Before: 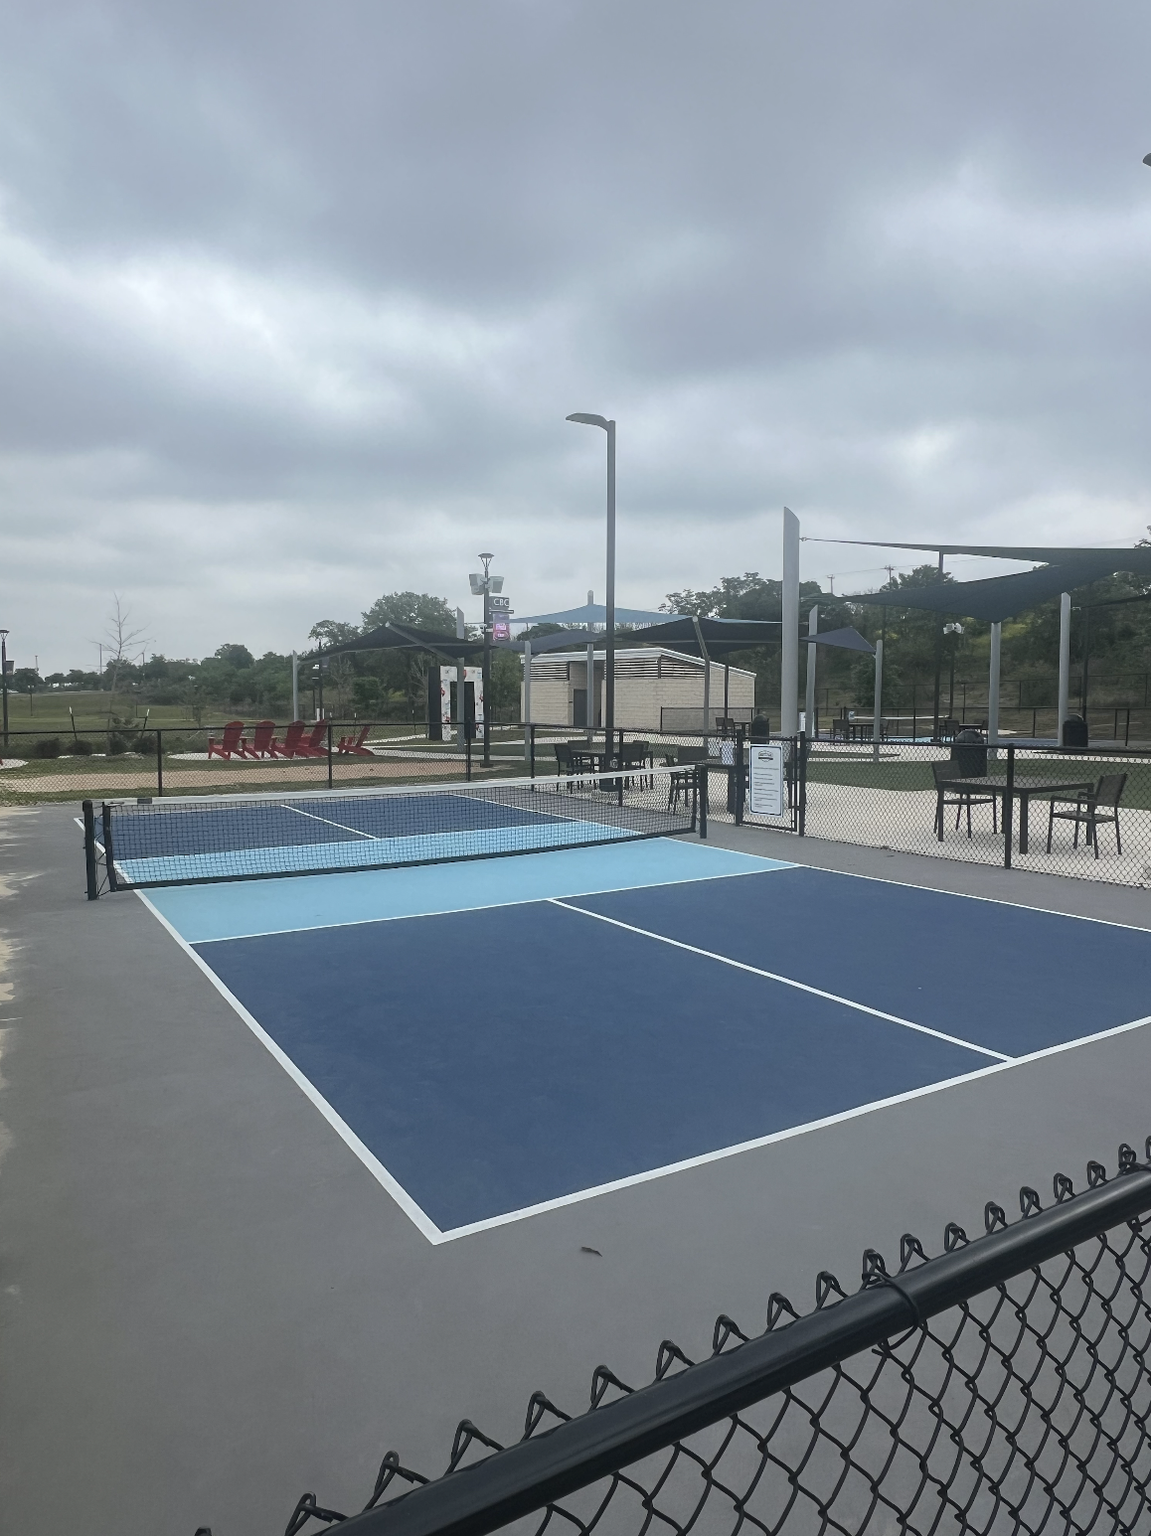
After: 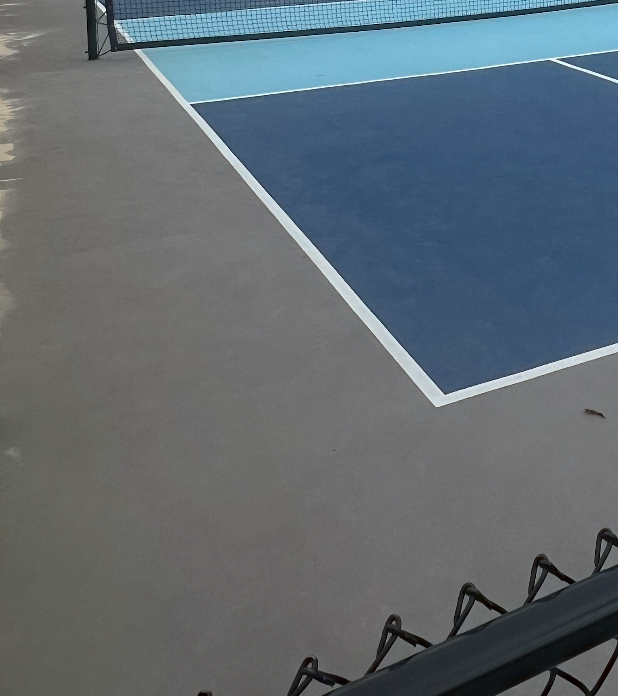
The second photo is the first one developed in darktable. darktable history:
crop and rotate: top 54.778%, right 46.61%, bottom 0.159%
haze removal: compatibility mode true, adaptive false
